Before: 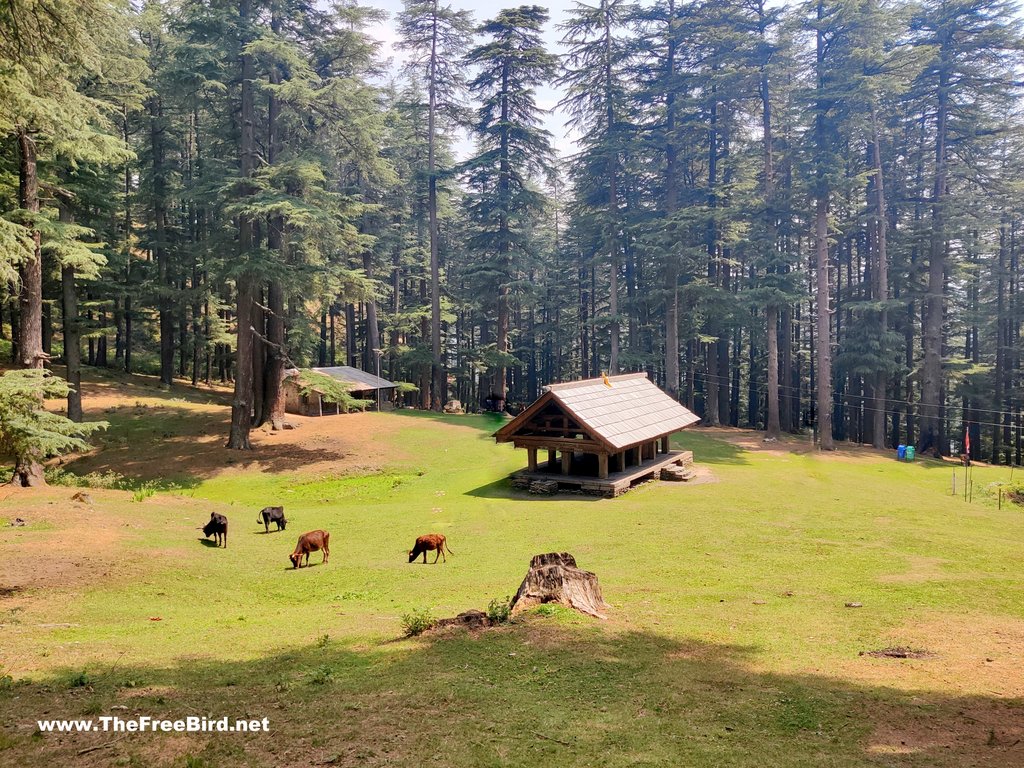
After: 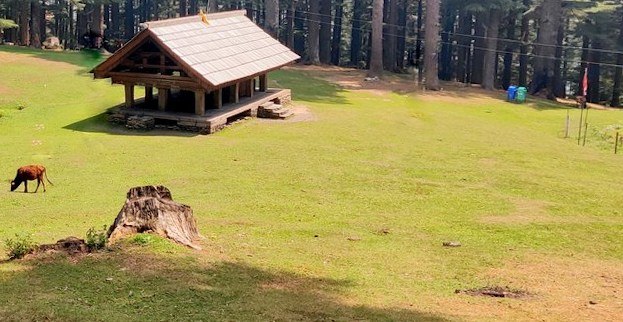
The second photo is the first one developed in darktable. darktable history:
rotate and perspective: rotation 0.062°, lens shift (vertical) 0.115, lens shift (horizontal) -0.133, crop left 0.047, crop right 0.94, crop top 0.061, crop bottom 0.94
crop and rotate: left 35.509%, top 50.238%, bottom 4.934%
